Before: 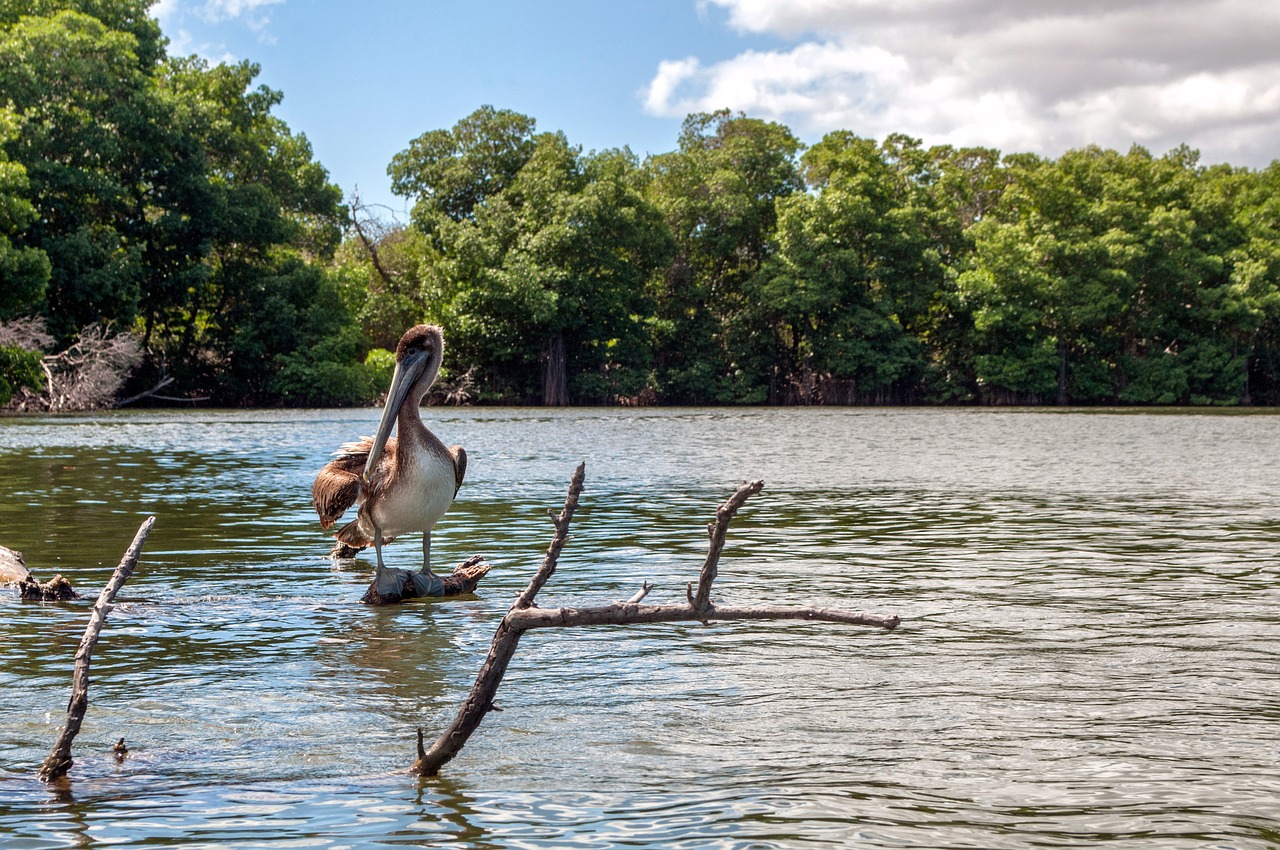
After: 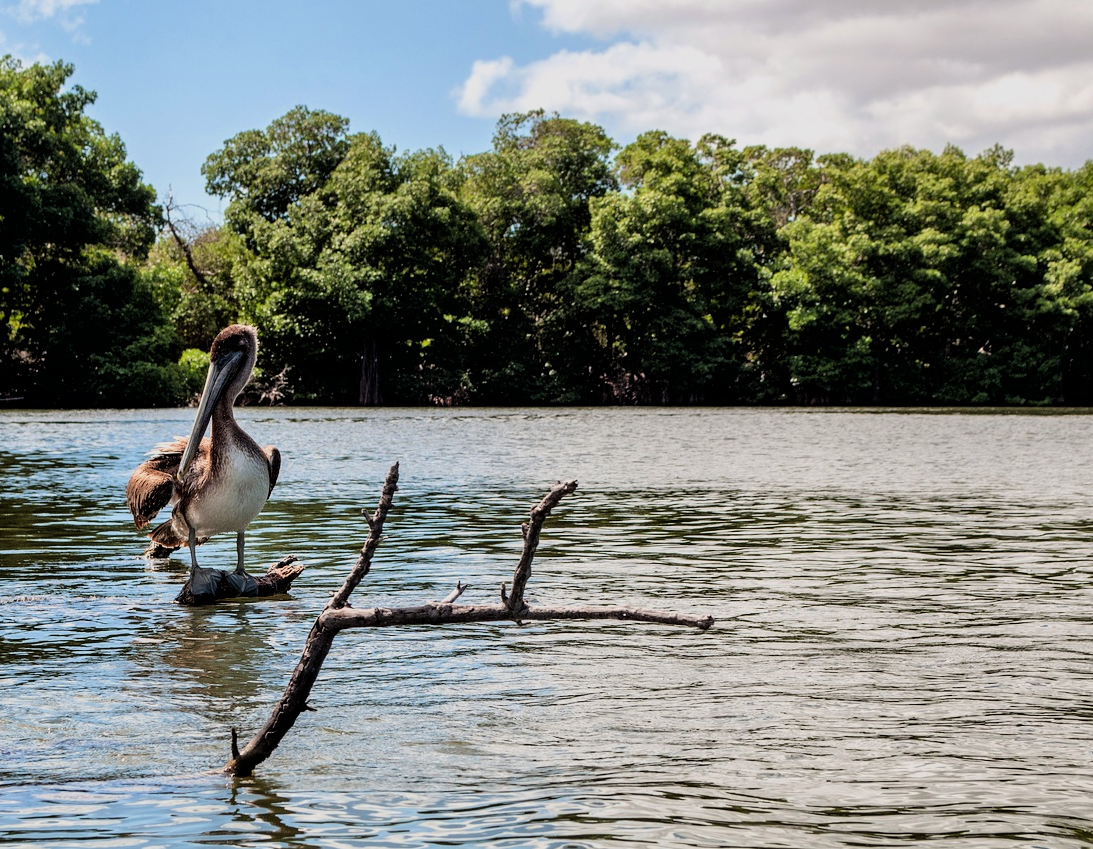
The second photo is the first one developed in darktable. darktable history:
crop and rotate: left 14.54%
filmic rgb: black relative exposure -5.08 EV, white relative exposure 3.96 EV, hardness 2.9, contrast 1.3, color science v6 (2022)
